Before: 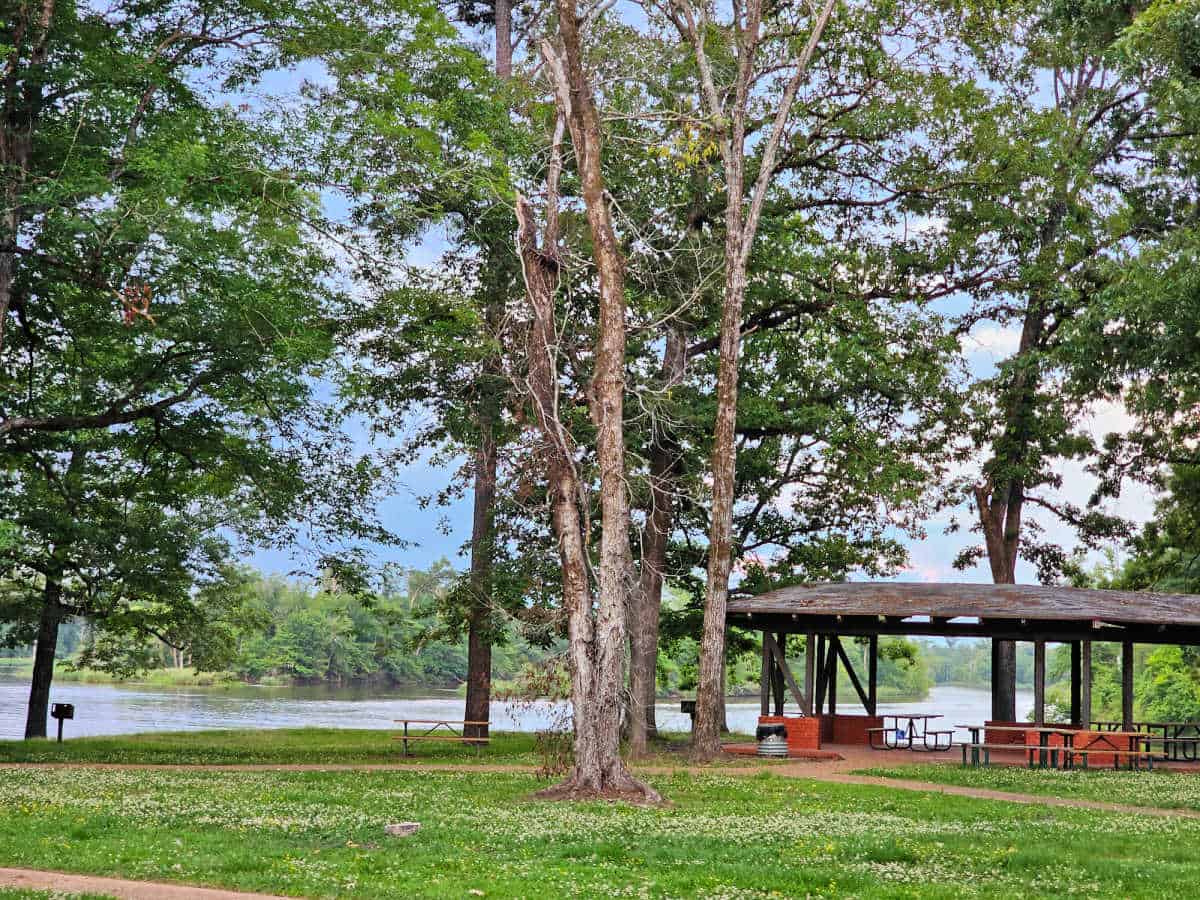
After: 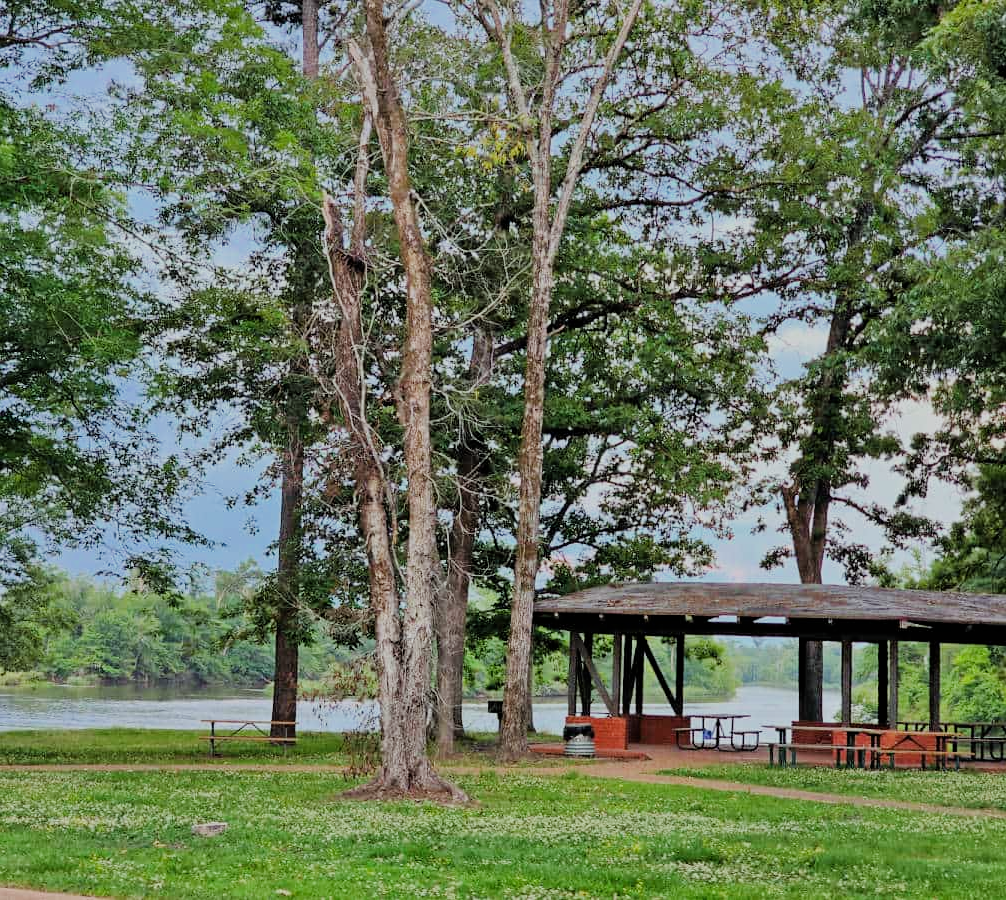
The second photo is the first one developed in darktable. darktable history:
crop: left 16.145%
filmic rgb: black relative exposure -7.65 EV, white relative exposure 4.56 EV, hardness 3.61
color calibration: illuminant Planckian (black body), x 0.351, y 0.352, temperature 4794.27 K
white balance: emerald 1
